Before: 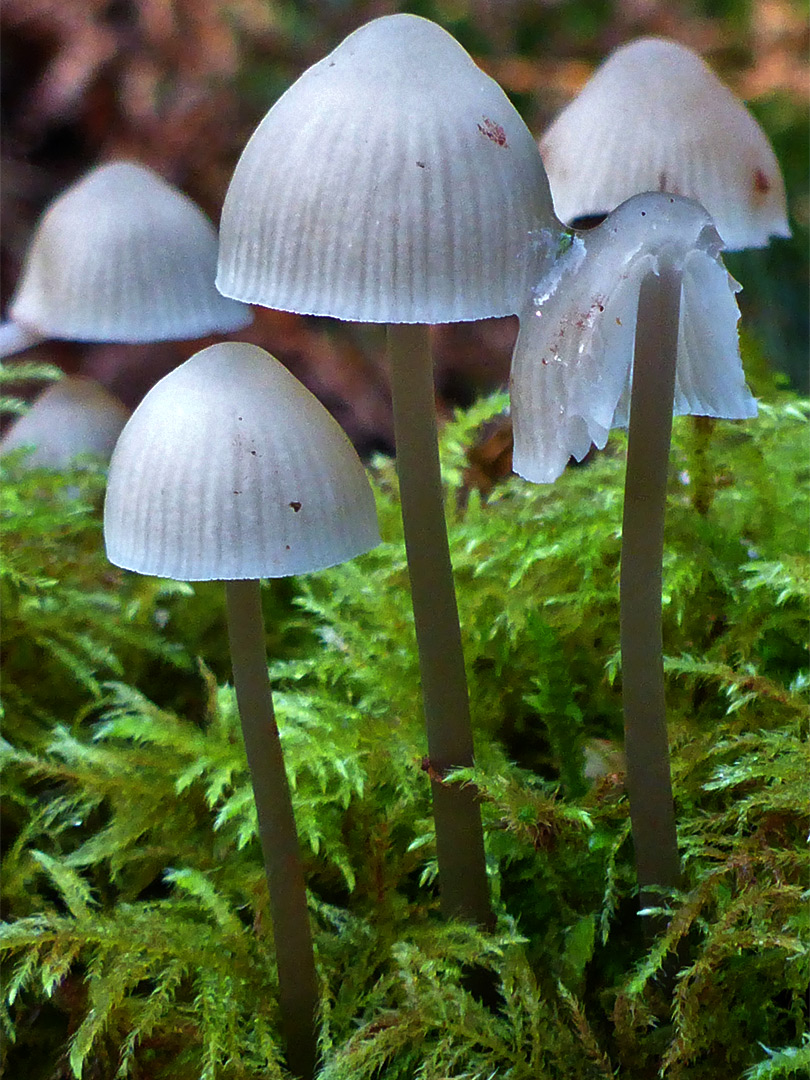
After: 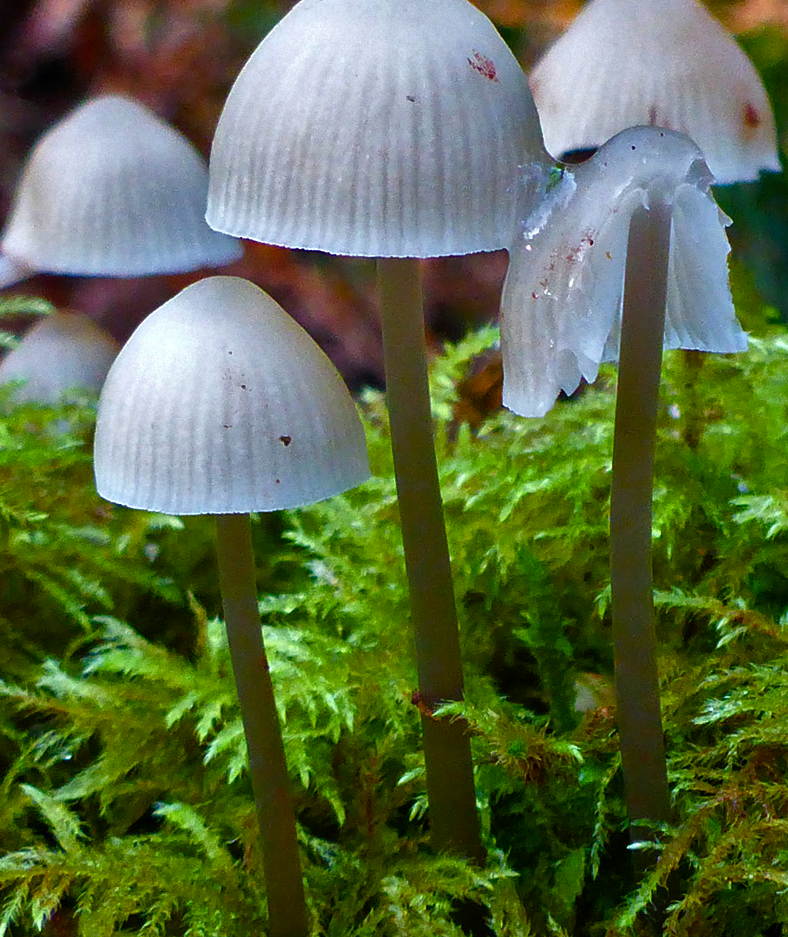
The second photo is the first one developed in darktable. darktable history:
contrast brightness saturation: saturation -0.046
color balance rgb: power › hue 72.42°, perceptual saturation grading › global saturation 20%, perceptual saturation grading › highlights -25.476%, perceptual saturation grading › shadows 49.688%, global vibrance 2.294%
crop: left 1.331%, top 6.135%, right 1.281%, bottom 7.022%
